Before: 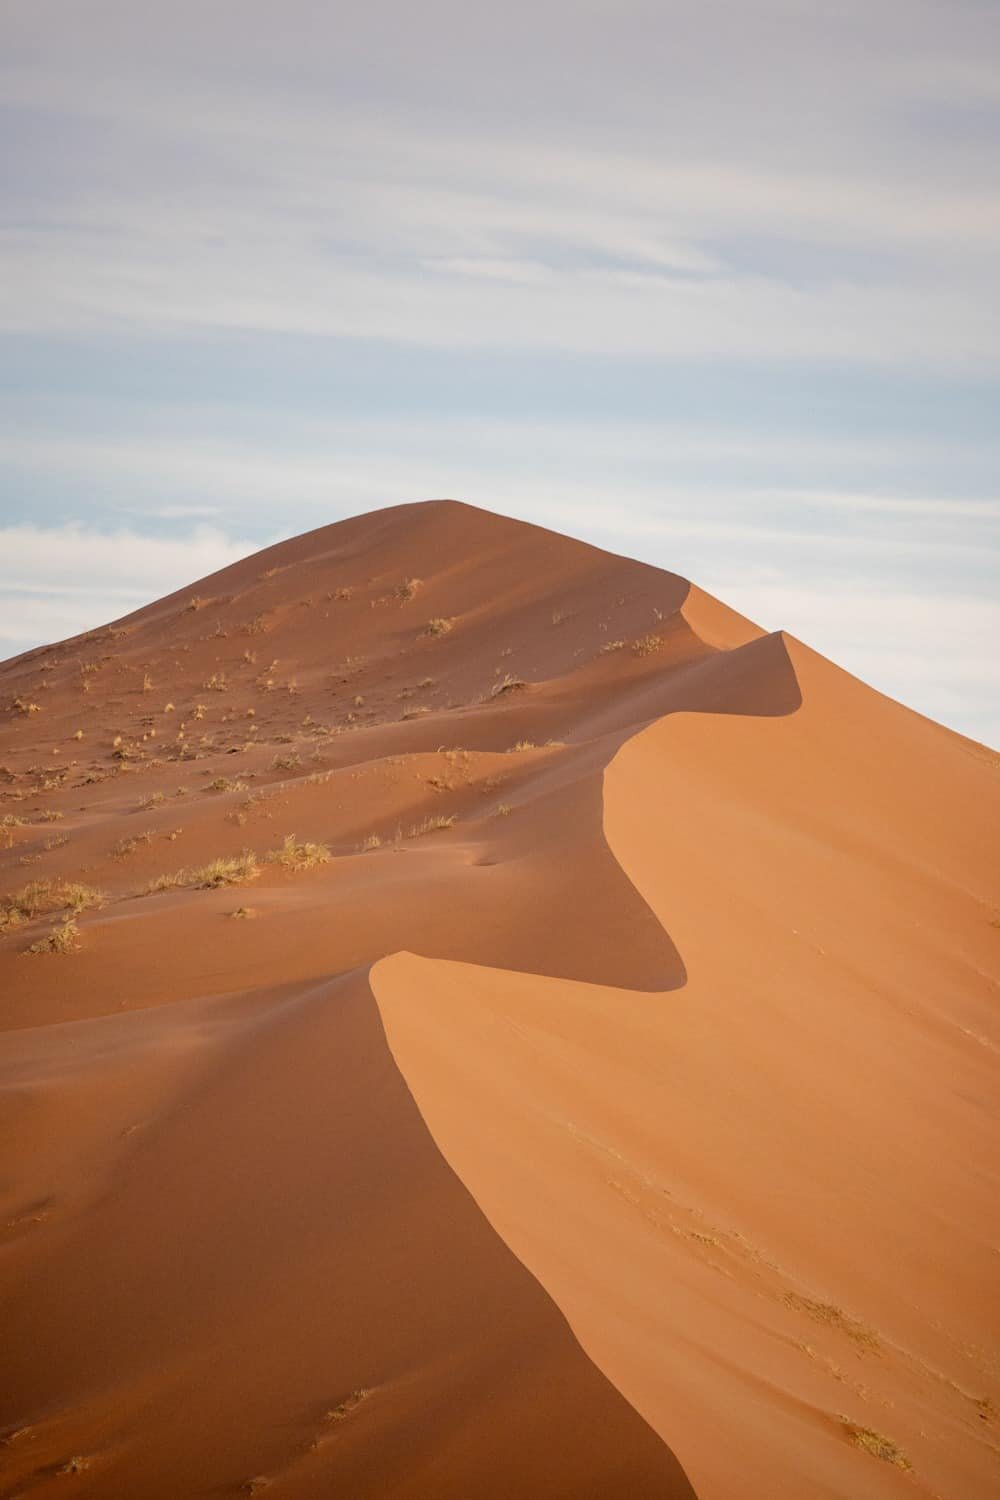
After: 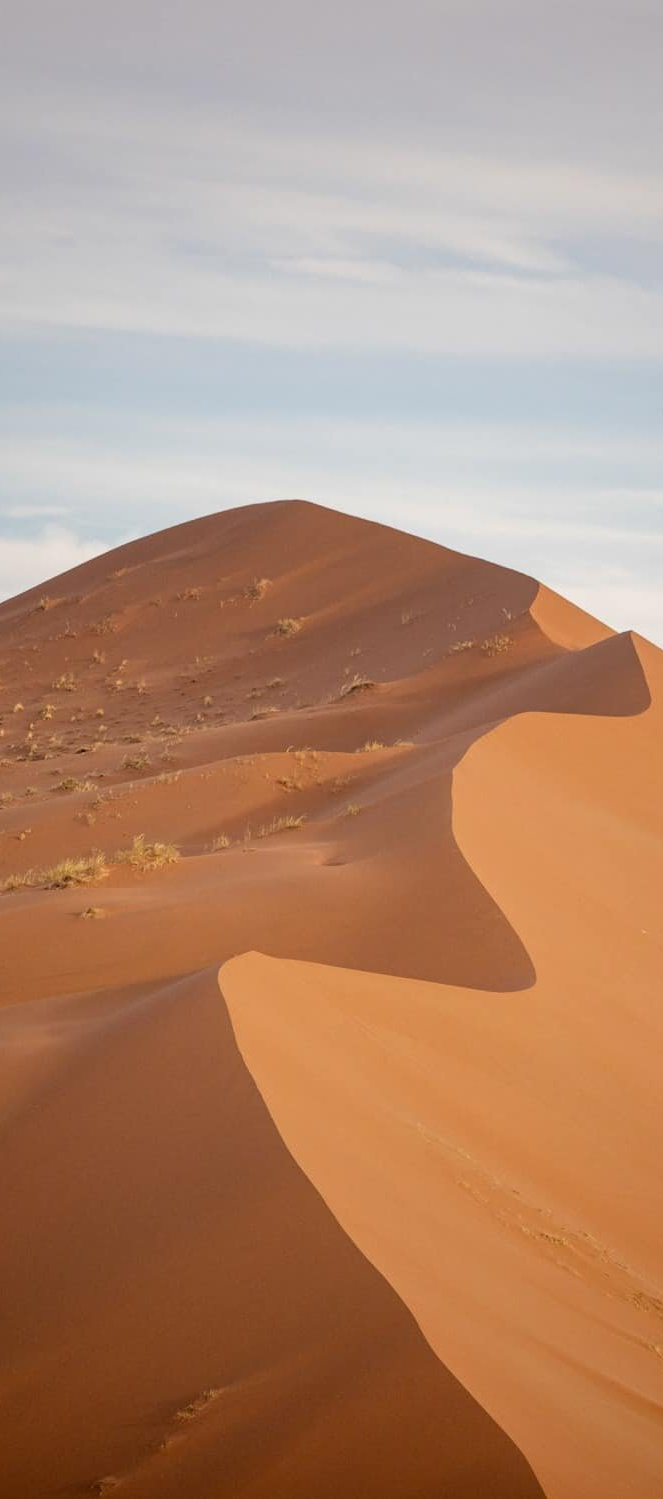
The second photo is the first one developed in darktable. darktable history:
crop and rotate: left 15.191%, right 18.455%
